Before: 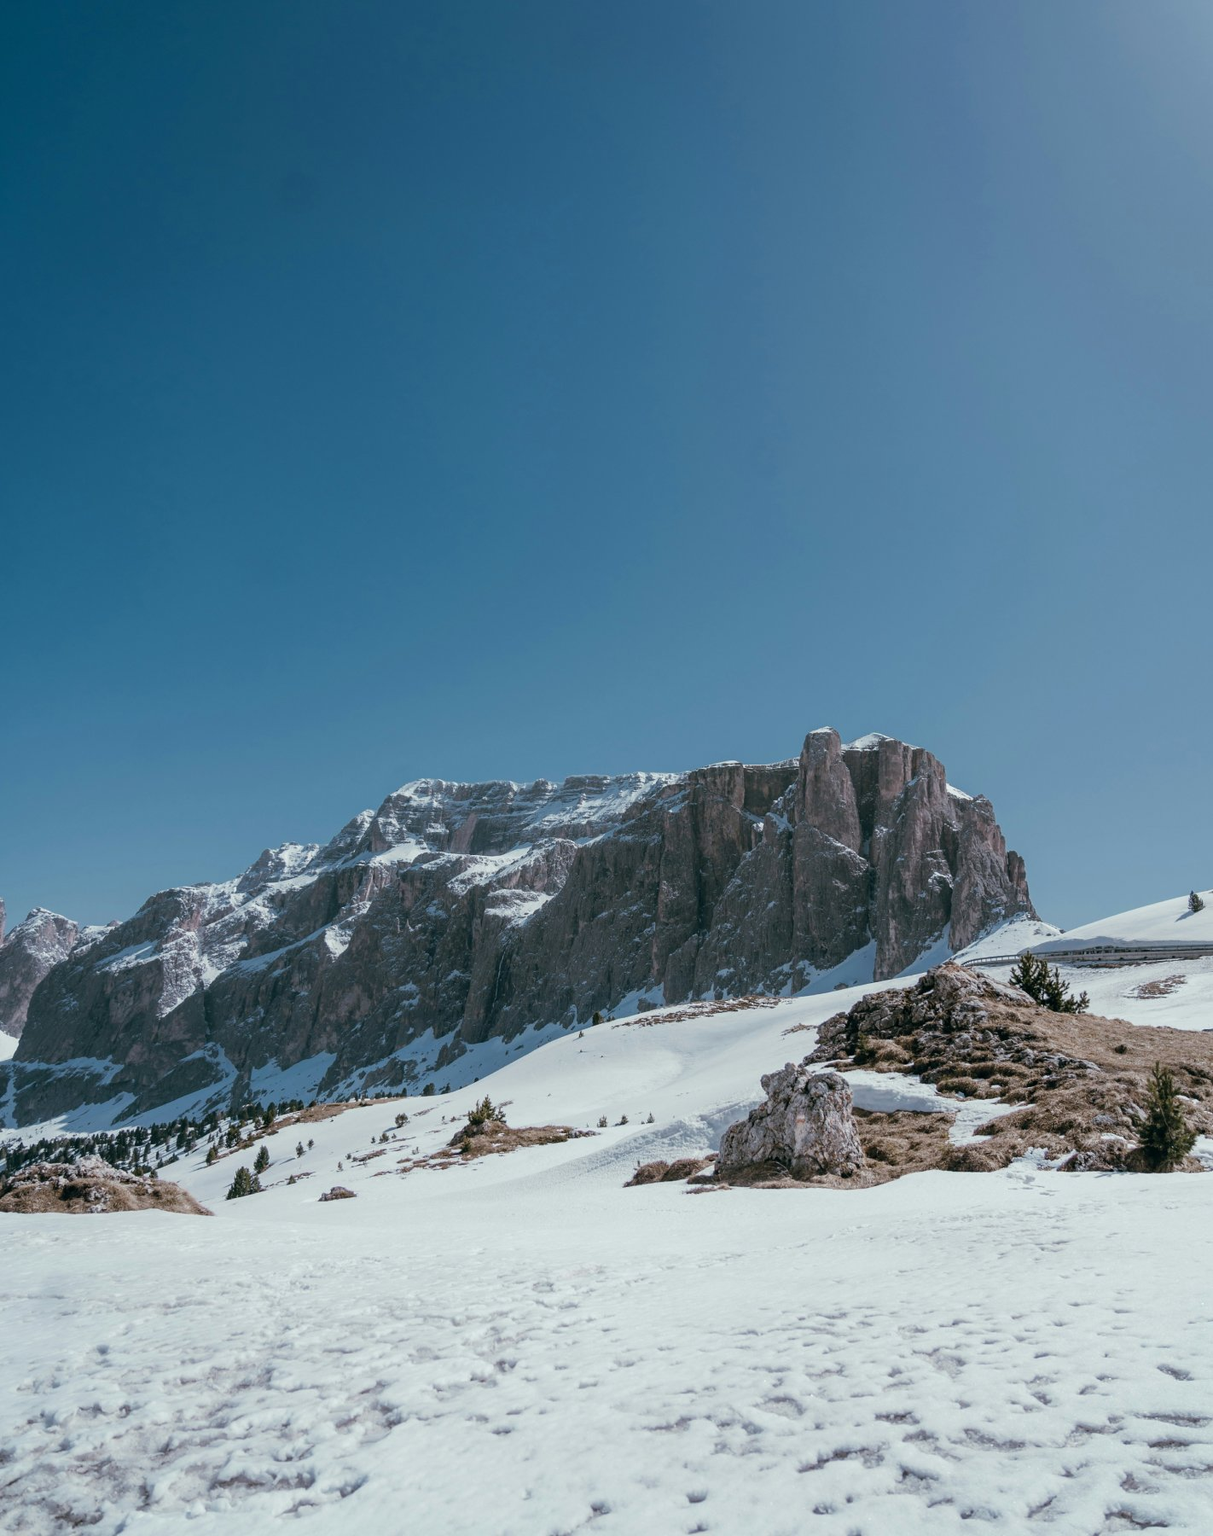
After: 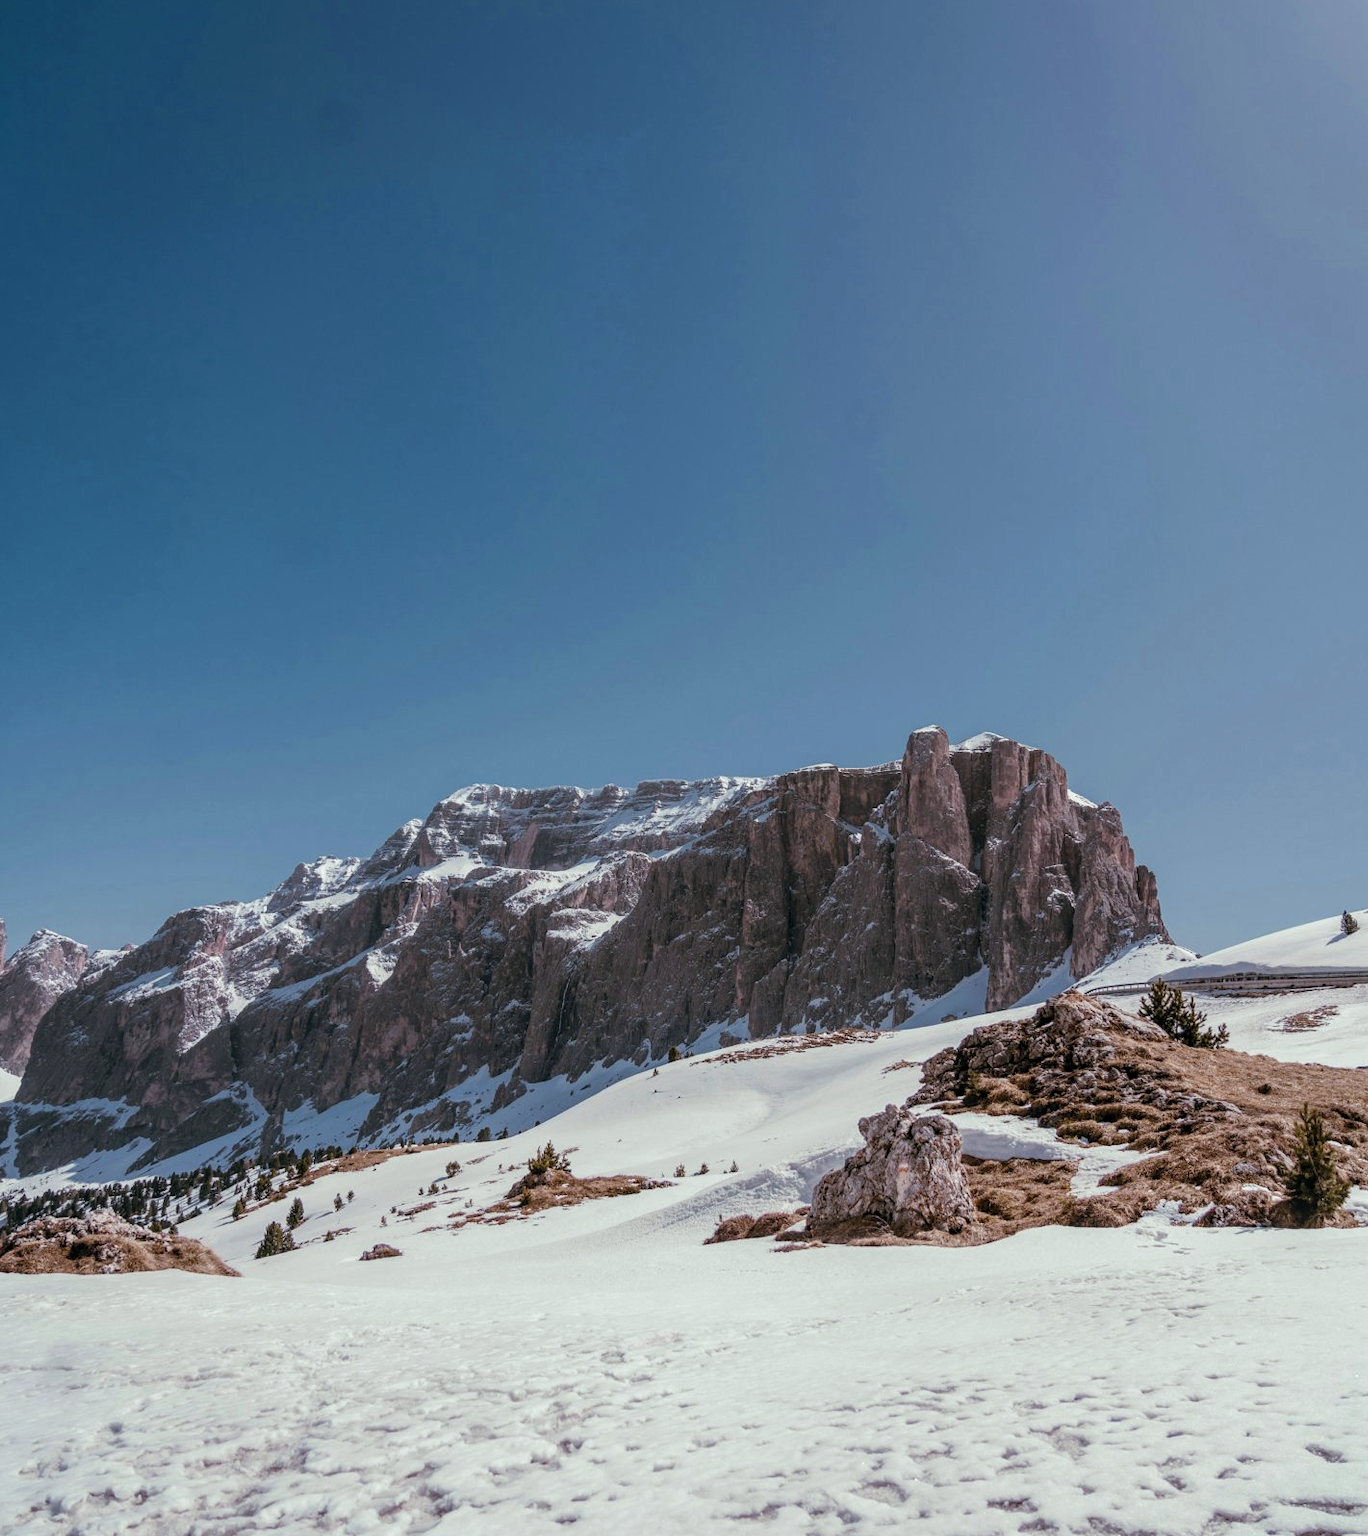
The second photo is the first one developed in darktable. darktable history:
color balance rgb: shadows lift › chroma 1.001%, shadows lift › hue 242.72°, power › chroma 1.547%, power › hue 25.69°, perceptual saturation grading › global saturation 19.86%
exposure: compensate highlight preservation false
local contrast: on, module defaults
crop and rotate: top 5.464%, bottom 5.855%
